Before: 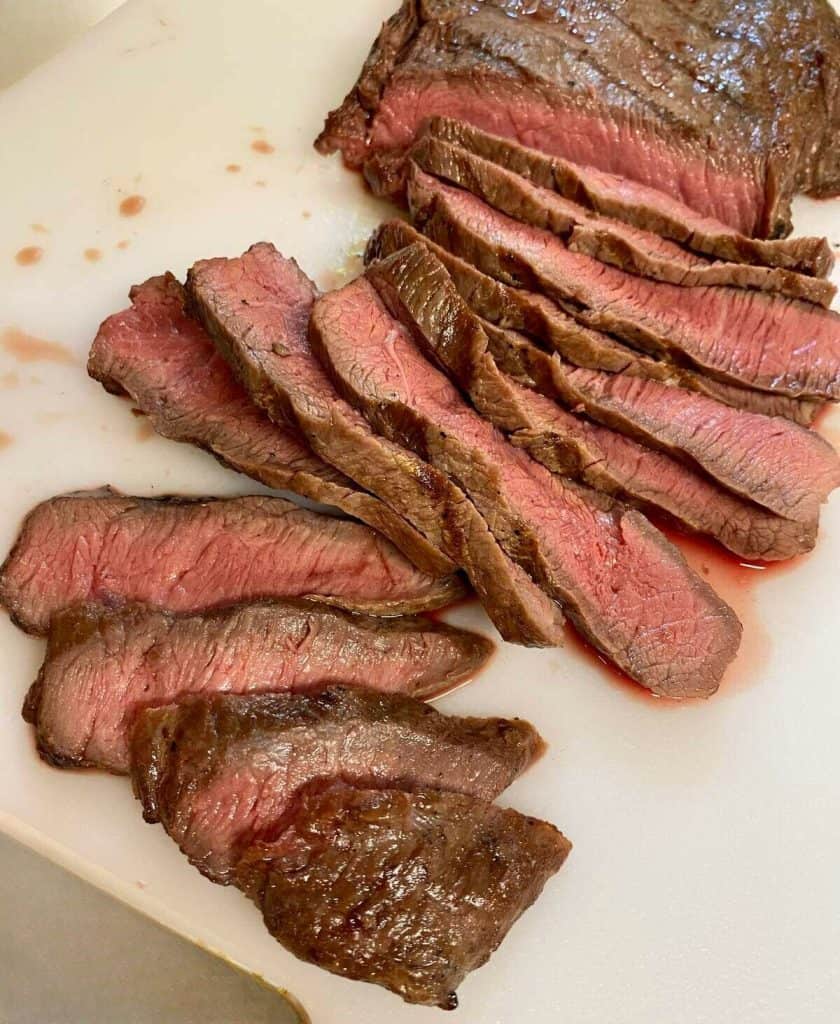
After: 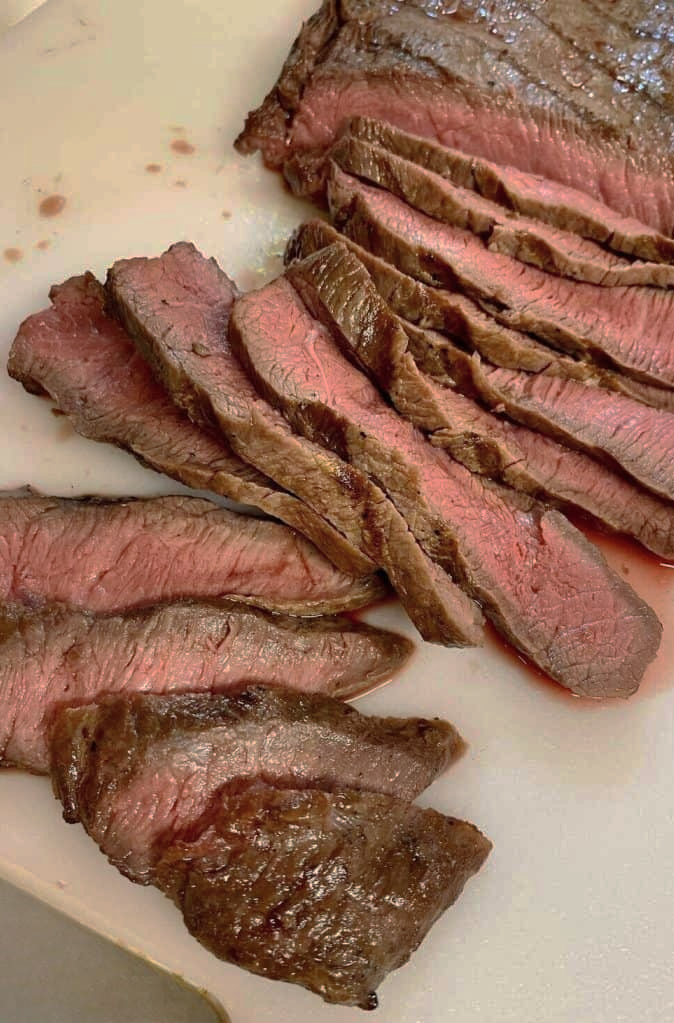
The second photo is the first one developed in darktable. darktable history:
base curve: curves: ch0 [(0, 0) (0.841, 0.609) (1, 1)], preserve colors none
shadows and highlights: radius 110.17, shadows 51.27, white point adjustment 8.98, highlights -5.51, soften with gaussian
crop and rotate: left 9.543%, right 10.168%
